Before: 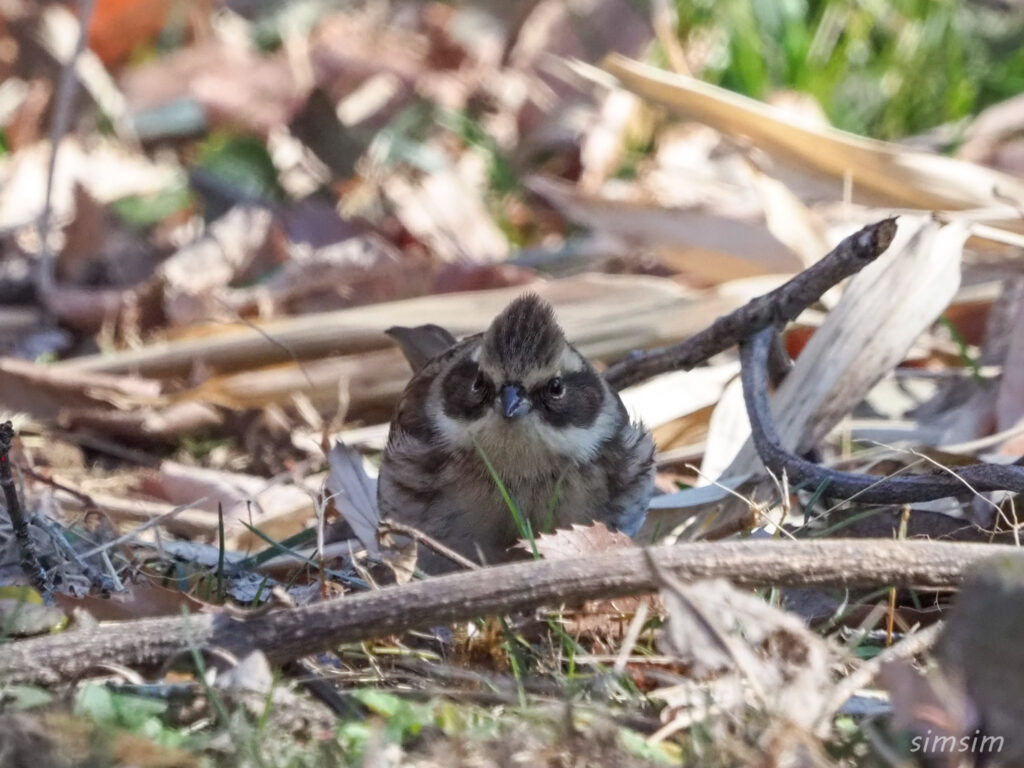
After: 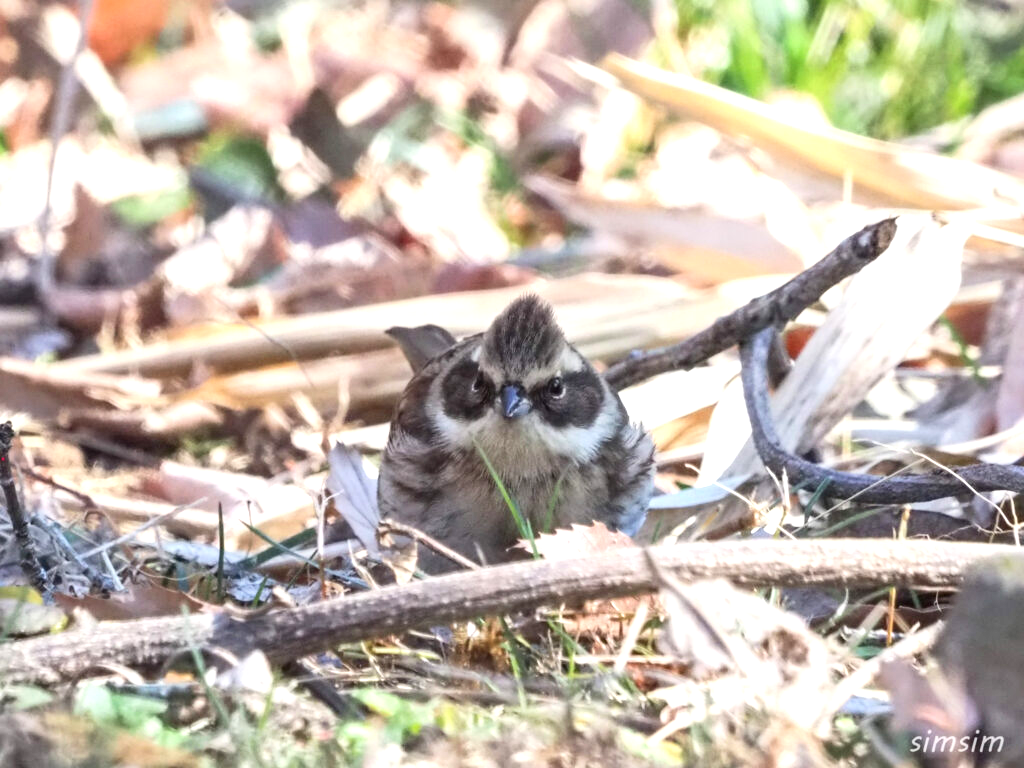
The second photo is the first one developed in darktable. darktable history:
contrast brightness saturation: contrast 0.15, brightness 0.05
exposure: black level correction 0, exposure 0.9 EV, compensate highlight preservation false
